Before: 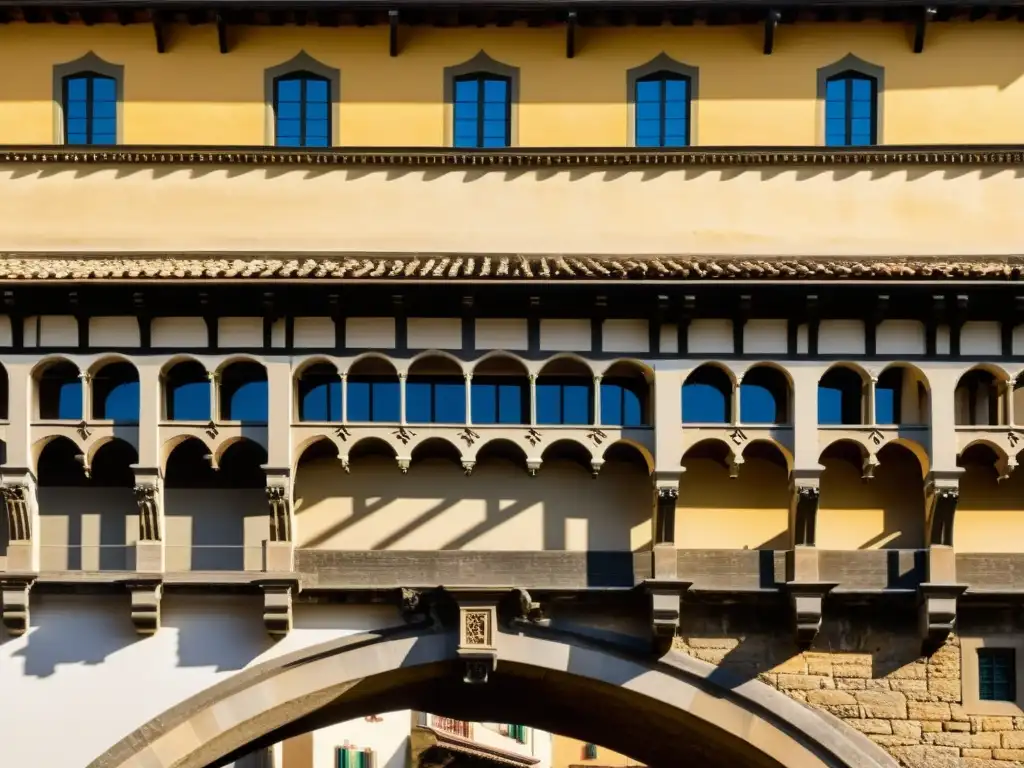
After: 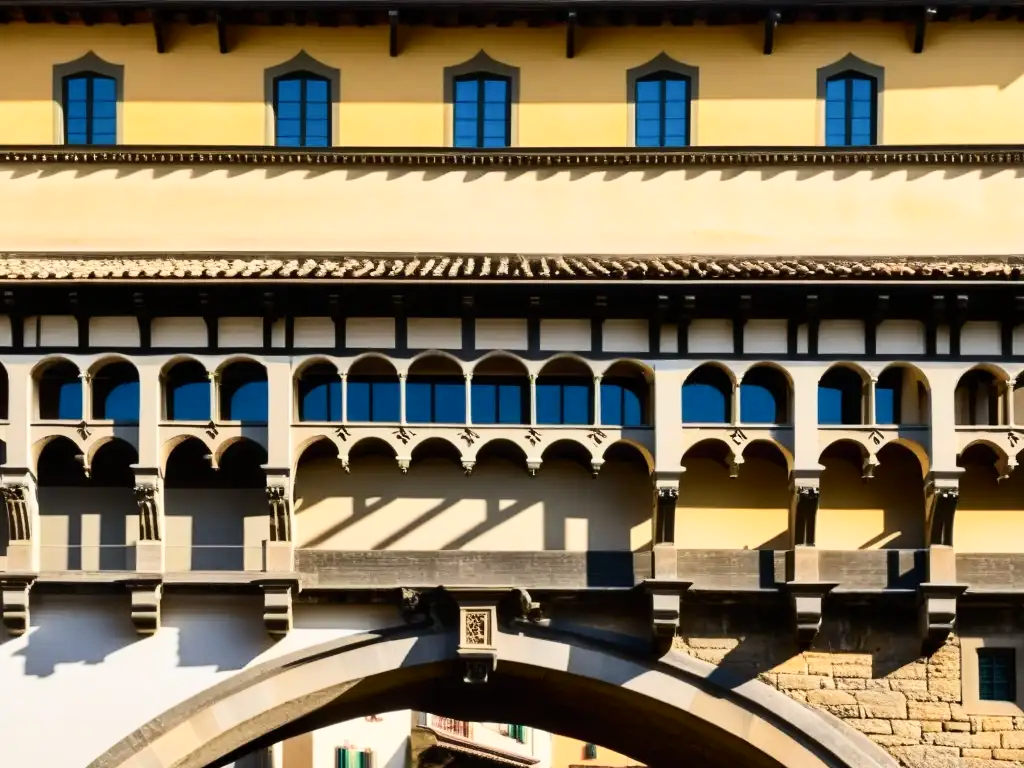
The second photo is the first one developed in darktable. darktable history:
contrast brightness saturation: contrast 0.235, brightness 0.085
